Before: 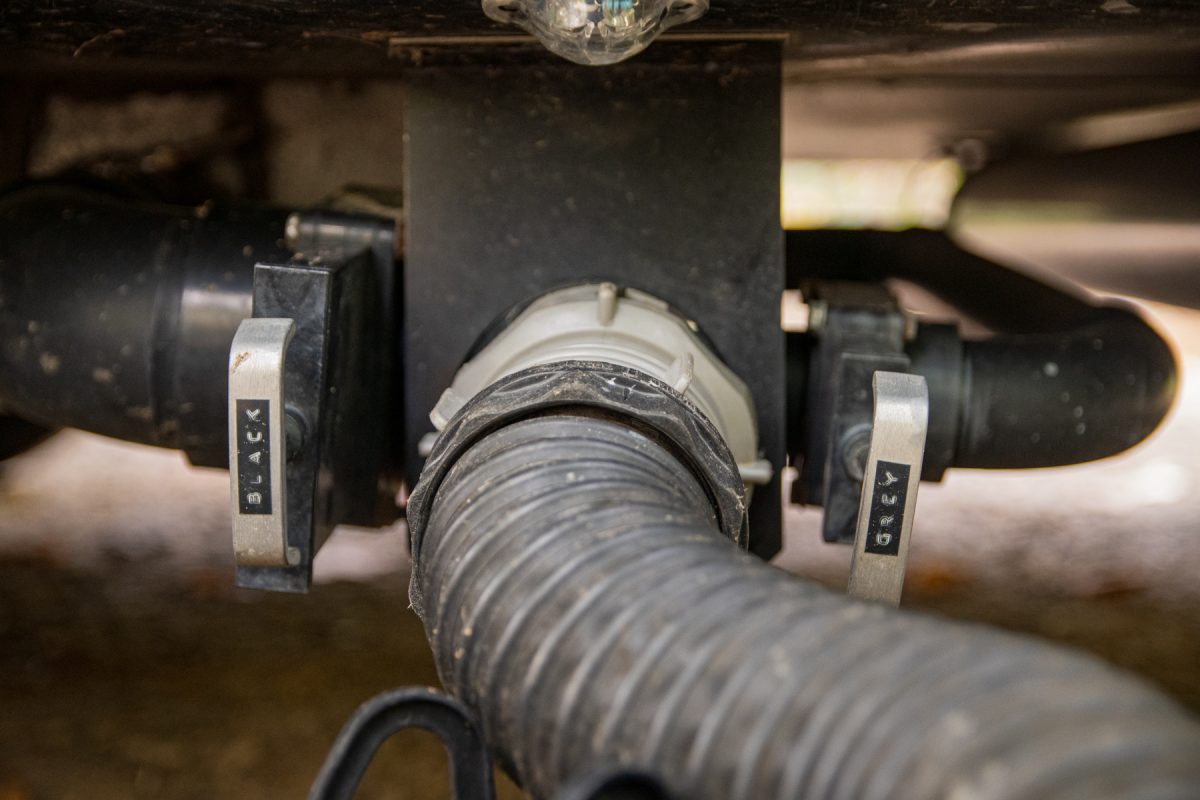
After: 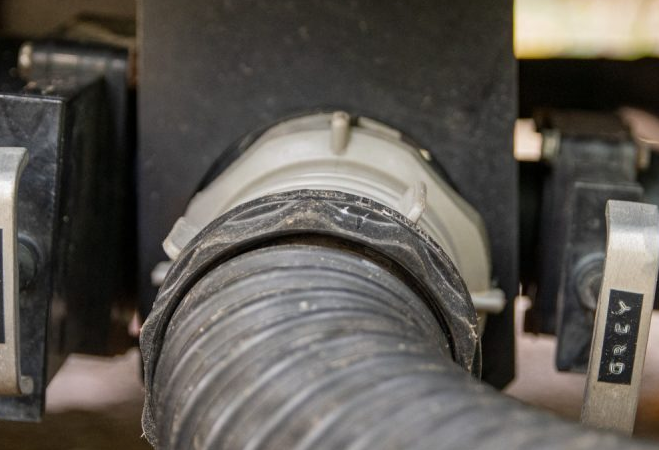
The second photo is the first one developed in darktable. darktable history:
crop and rotate: left 22.314%, top 21.538%, right 22.715%, bottom 22.18%
color zones: curves: ch1 [(0.239, 0.552) (0.75, 0.5)]; ch2 [(0.25, 0.462) (0.749, 0.457)], mix -122.51%
